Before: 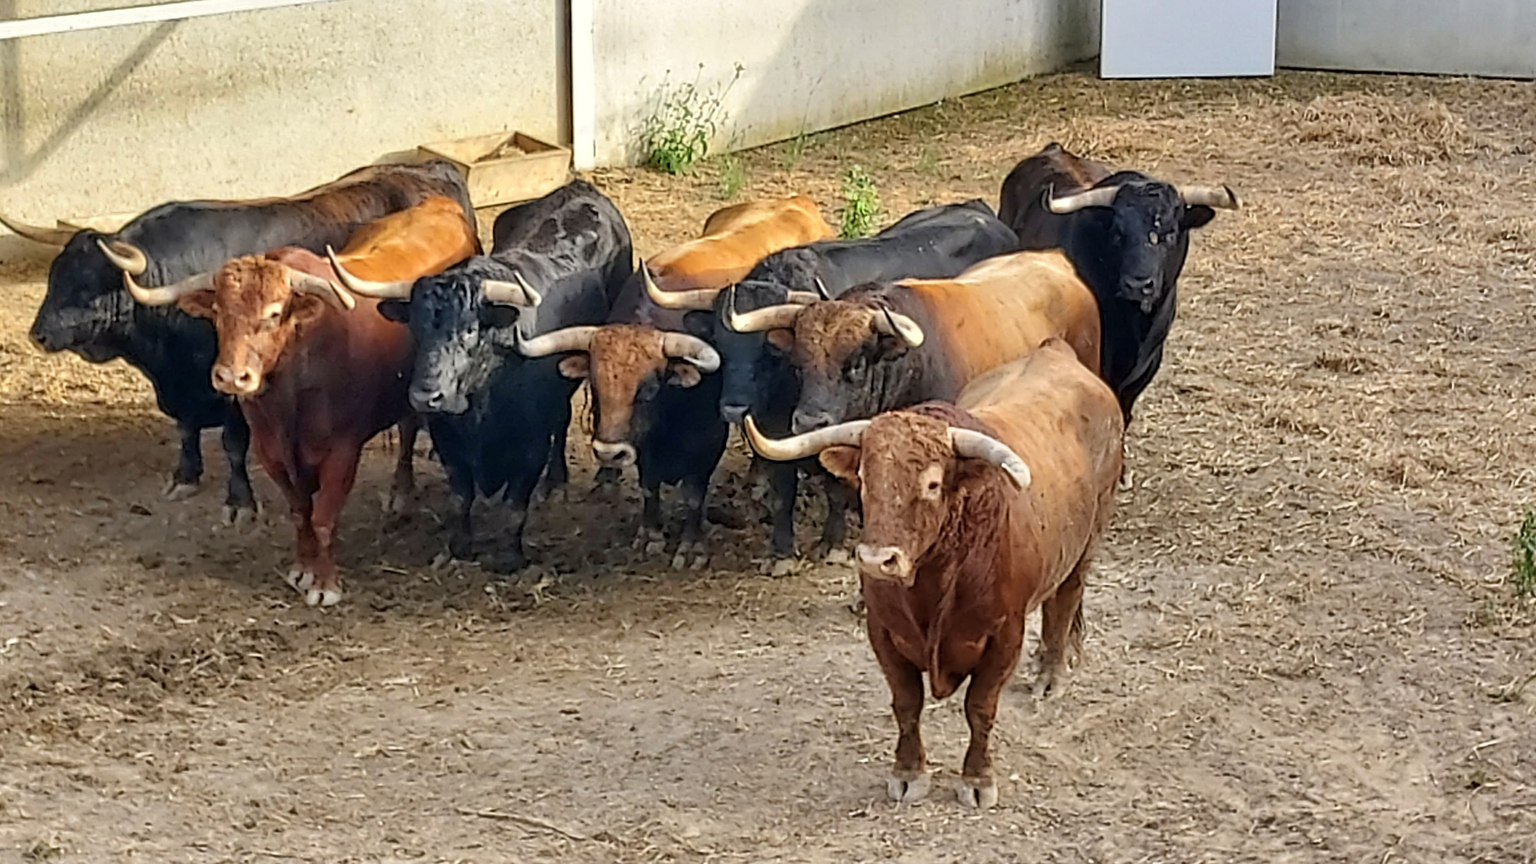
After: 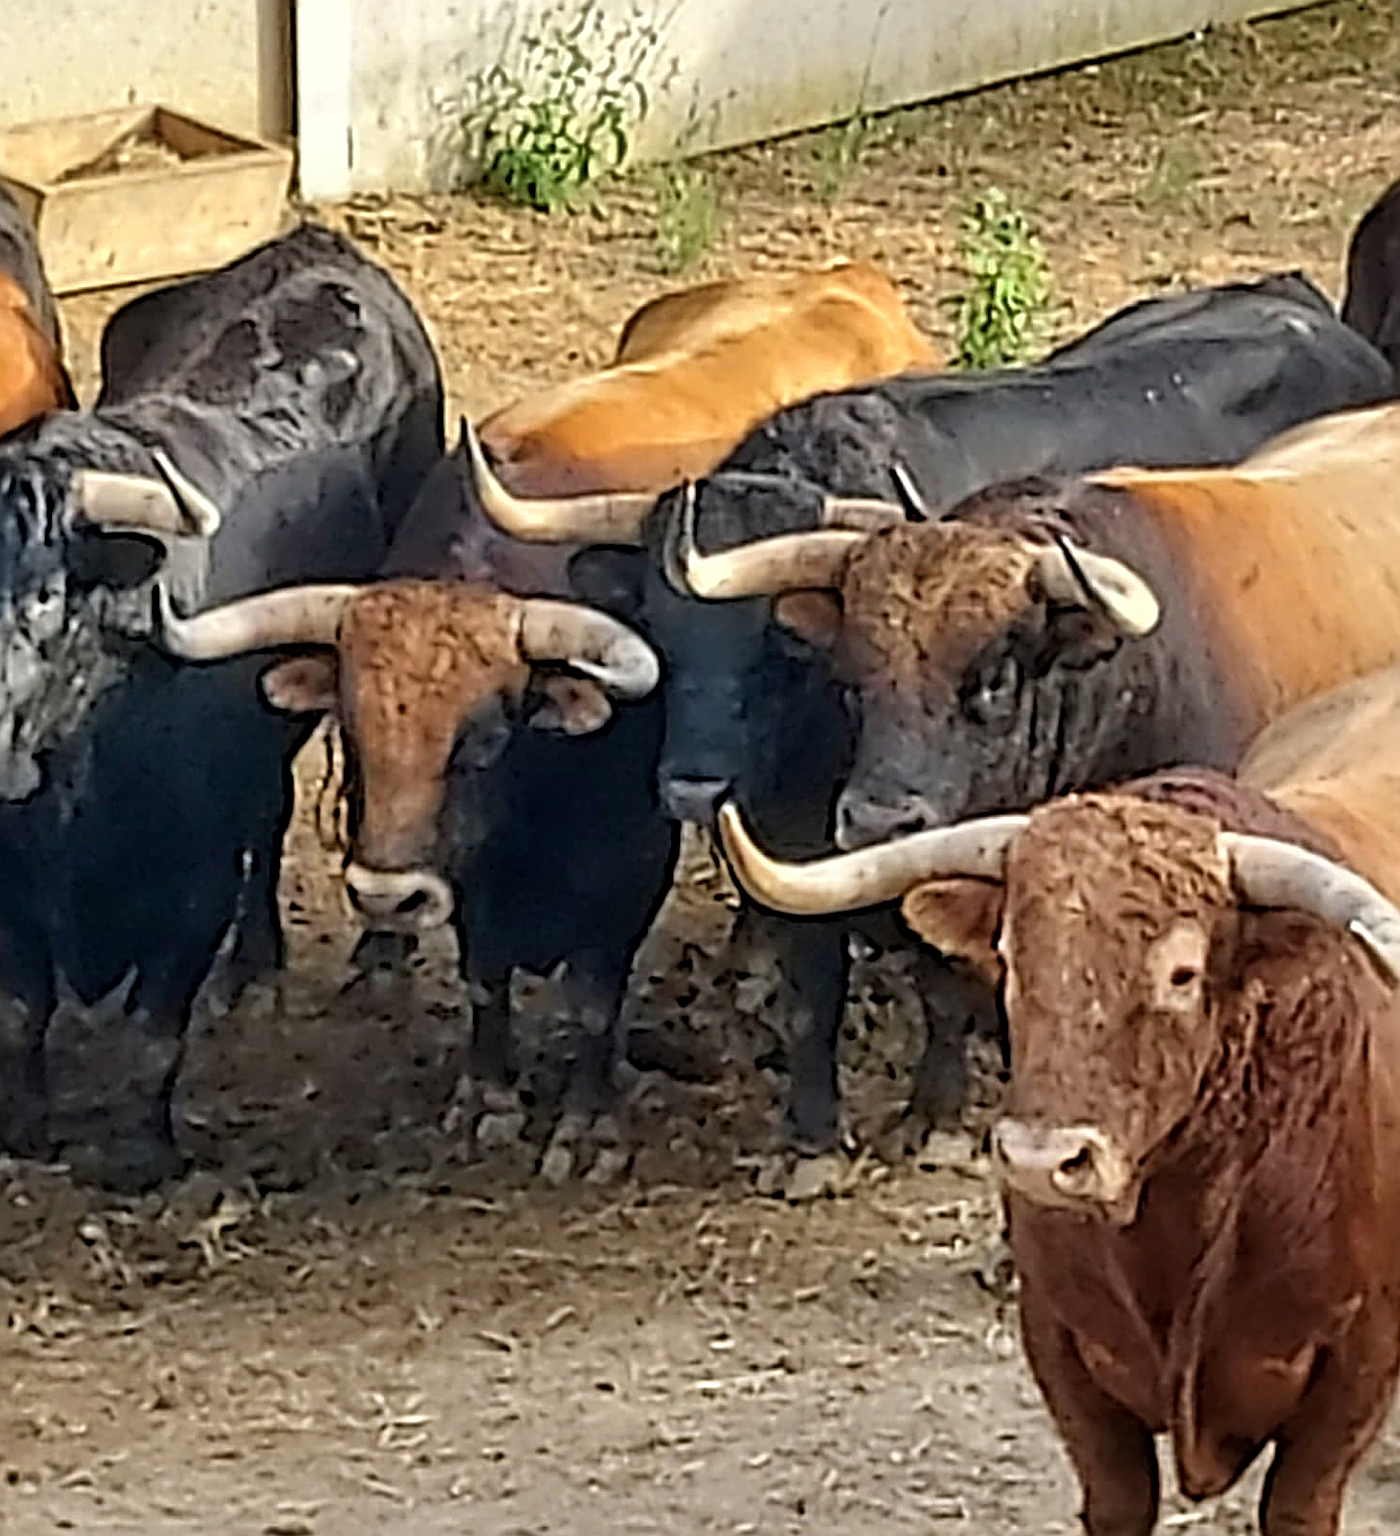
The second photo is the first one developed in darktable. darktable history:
sharpen: radius 3.044, amount 0.764
crop and rotate: left 29.428%, top 10.23%, right 33.454%, bottom 17.401%
